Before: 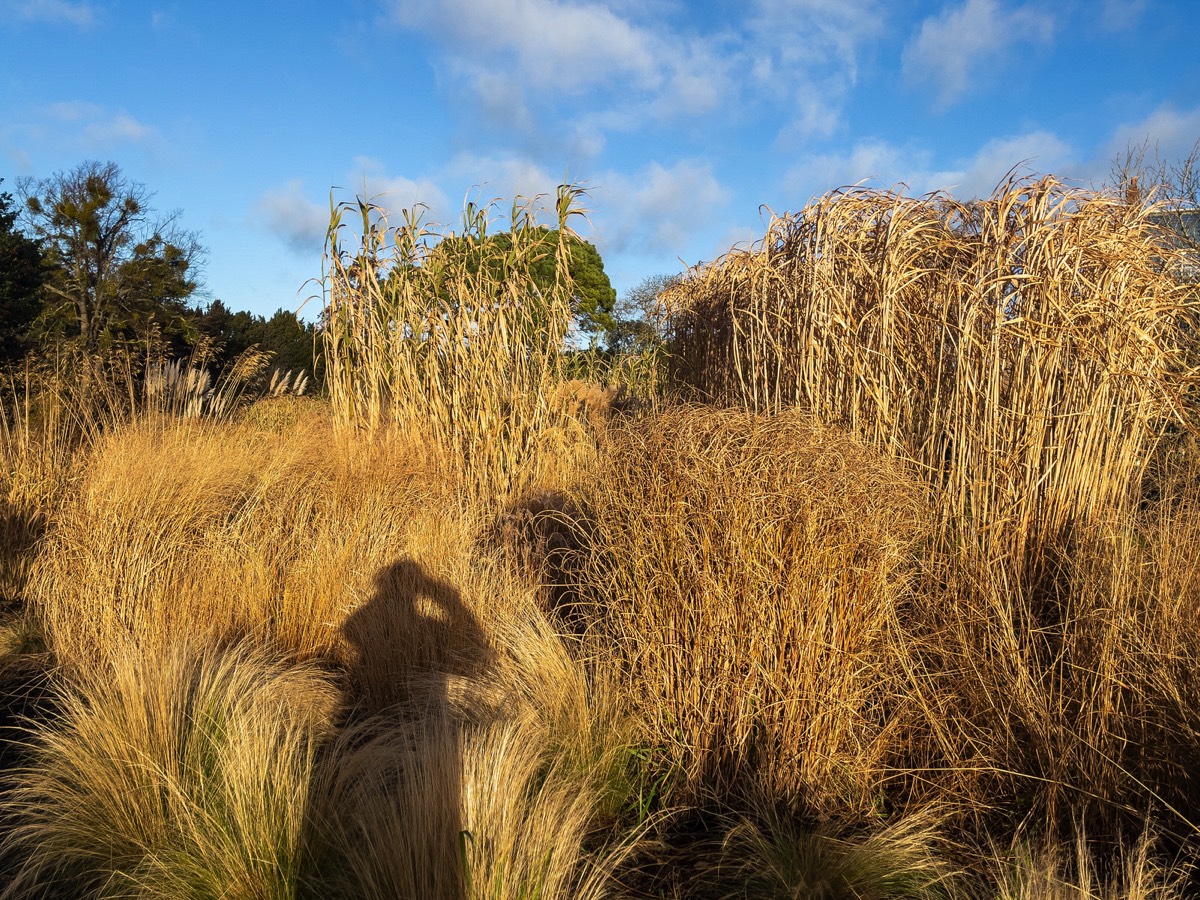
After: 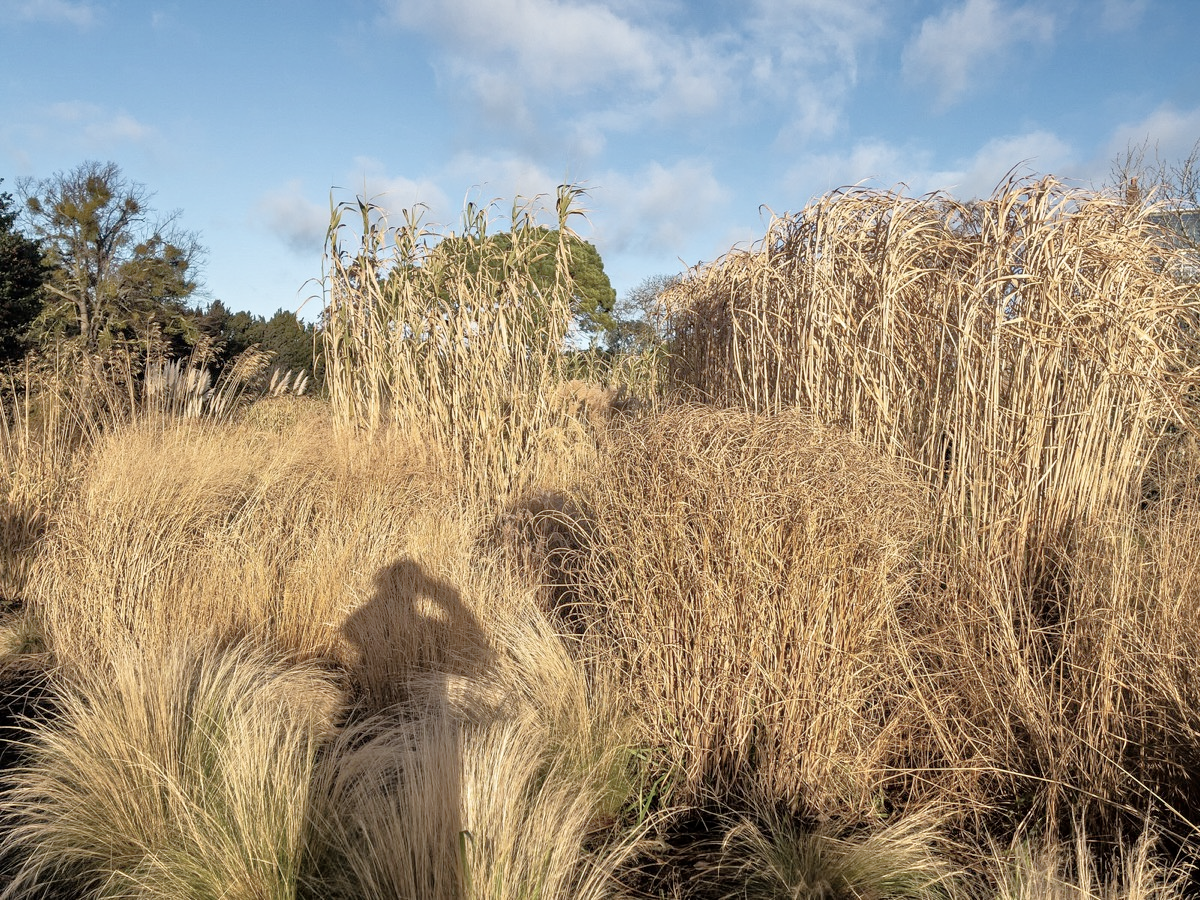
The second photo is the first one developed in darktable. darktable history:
contrast brightness saturation: contrast 0.105, saturation -0.359
tone equalizer: -7 EV 0.153 EV, -6 EV 0.64 EV, -5 EV 1.15 EV, -4 EV 1.3 EV, -3 EV 1.18 EV, -2 EV 0.6 EV, -1 EV 0.161 EV
